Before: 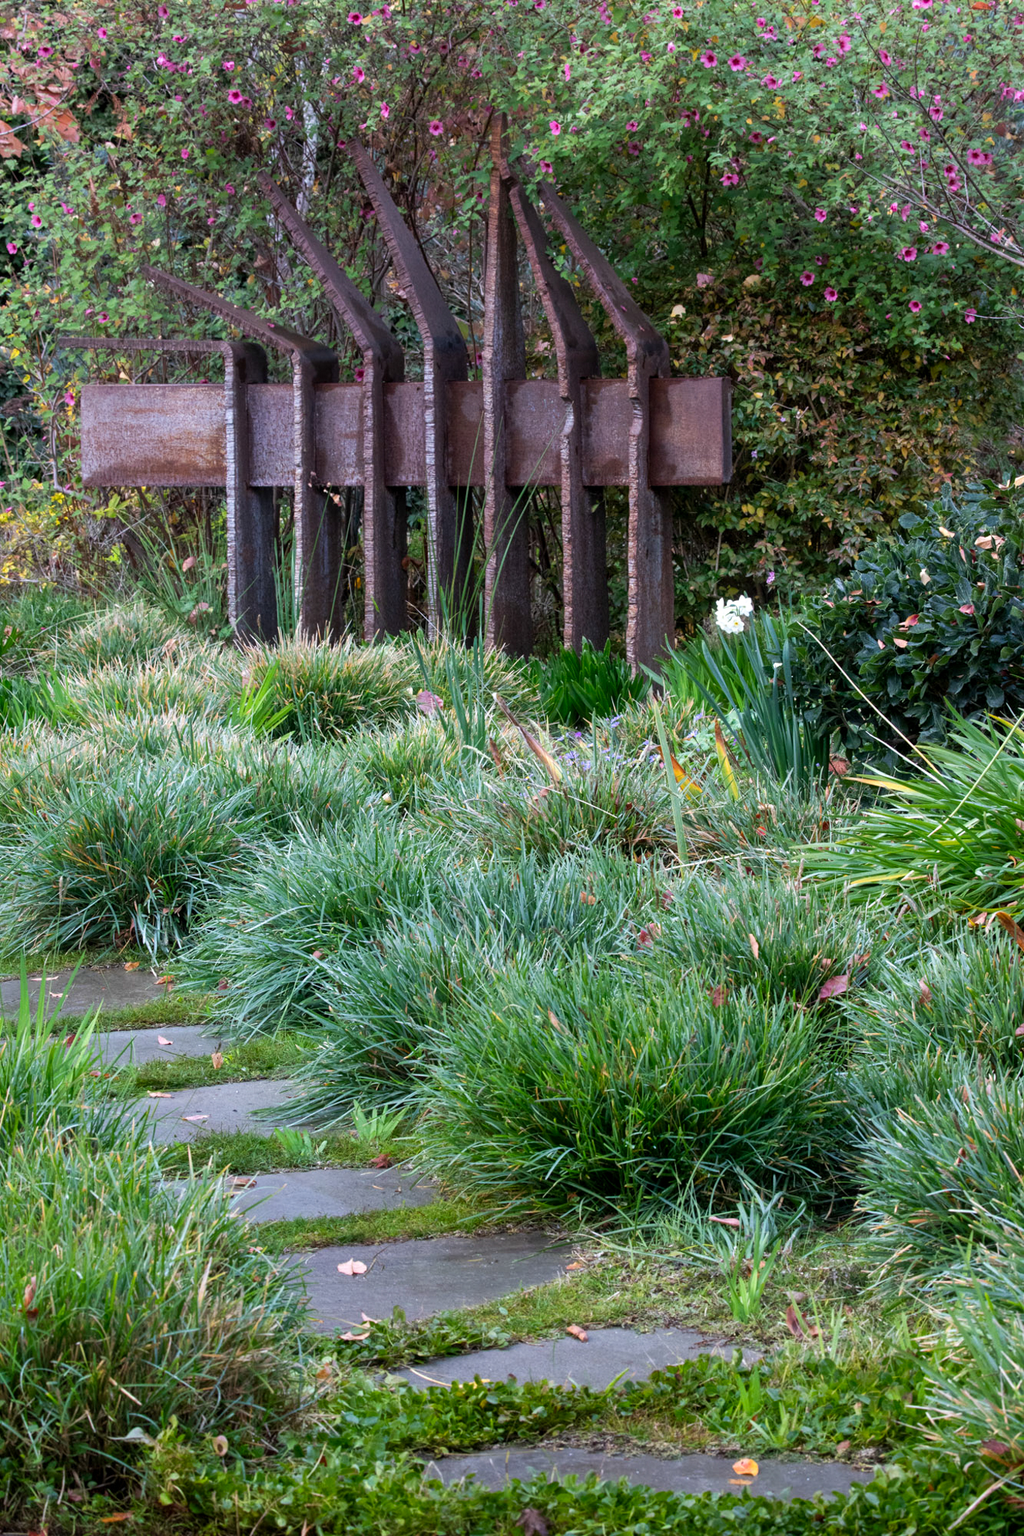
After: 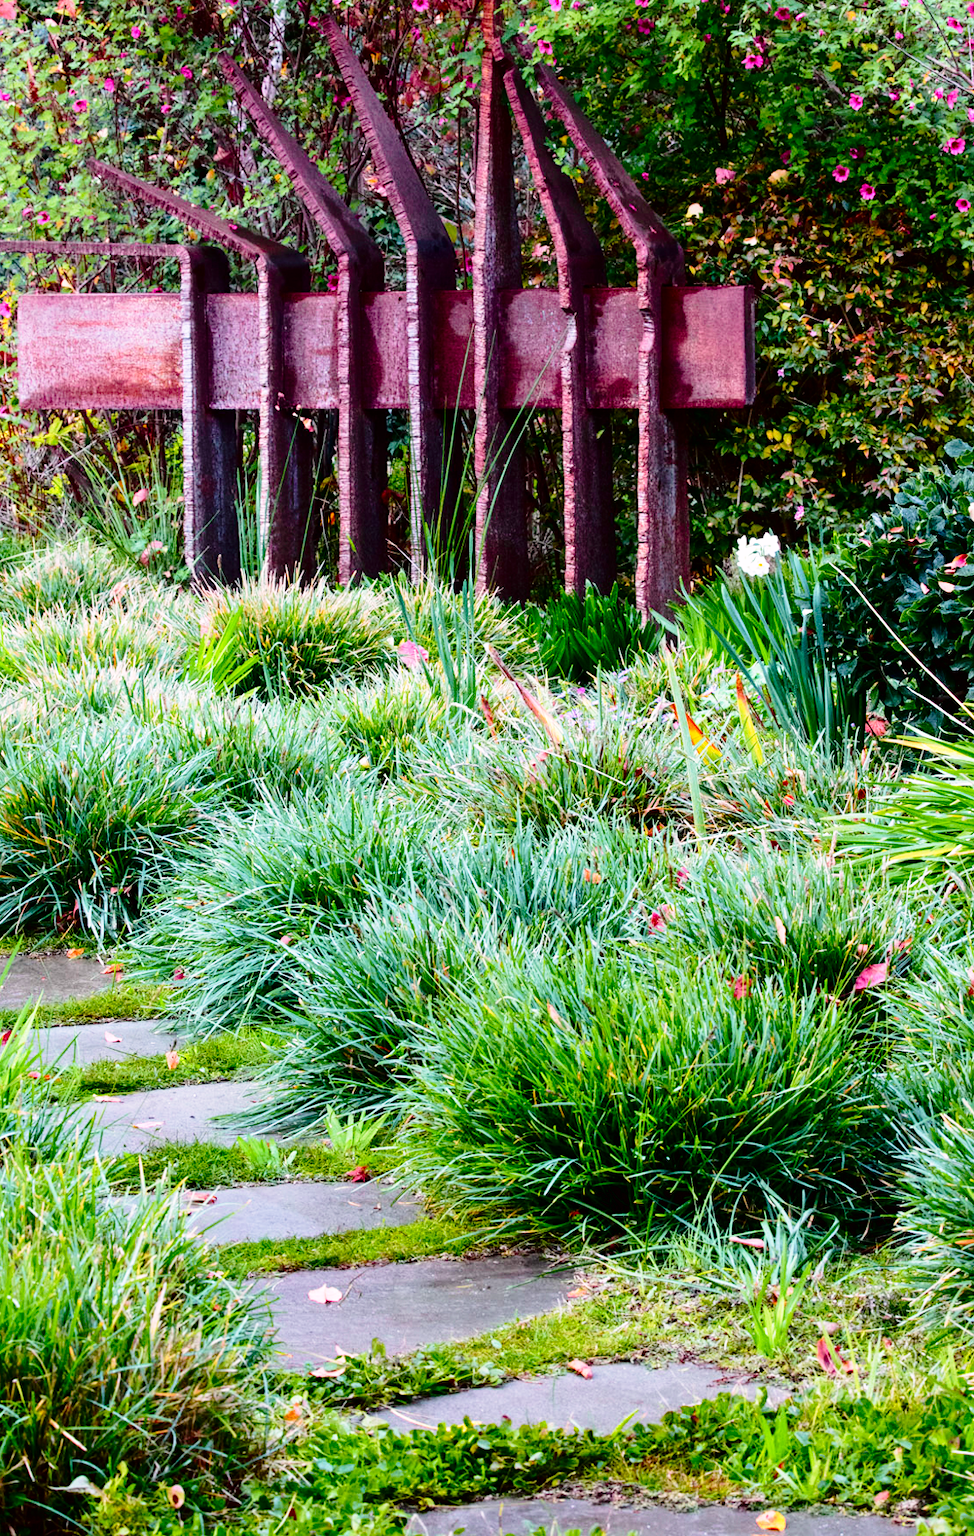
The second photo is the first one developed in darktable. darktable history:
base curve: curves: ch0 [(0, 0) (0.028, 0.03) (0.121, 0.232) (0.46, 0.748) (0.859, 0.968) (1, 1)], preserve colors none
crop: left 6.446%, top 8.188%, right 9.538%, bottom 3.548%
tone curve: curves: ch0 [(0, 0) (0.106, 0.026) (0.275, 0.155) (0.392, 0.314) (0.513, 0.481) (0.657, 0.667) (1, 1)]; ch1 [(0, 0) (0.5, 0.511) (0.536, 0.579) (0.587, 0.69) (1, 1)]; ch2 [(0, 0) (0.5, 0.5) (0.55, 0.552) (0.625, 0.699) (1, 1)], color space Lab, independent channels, preserve colors none
